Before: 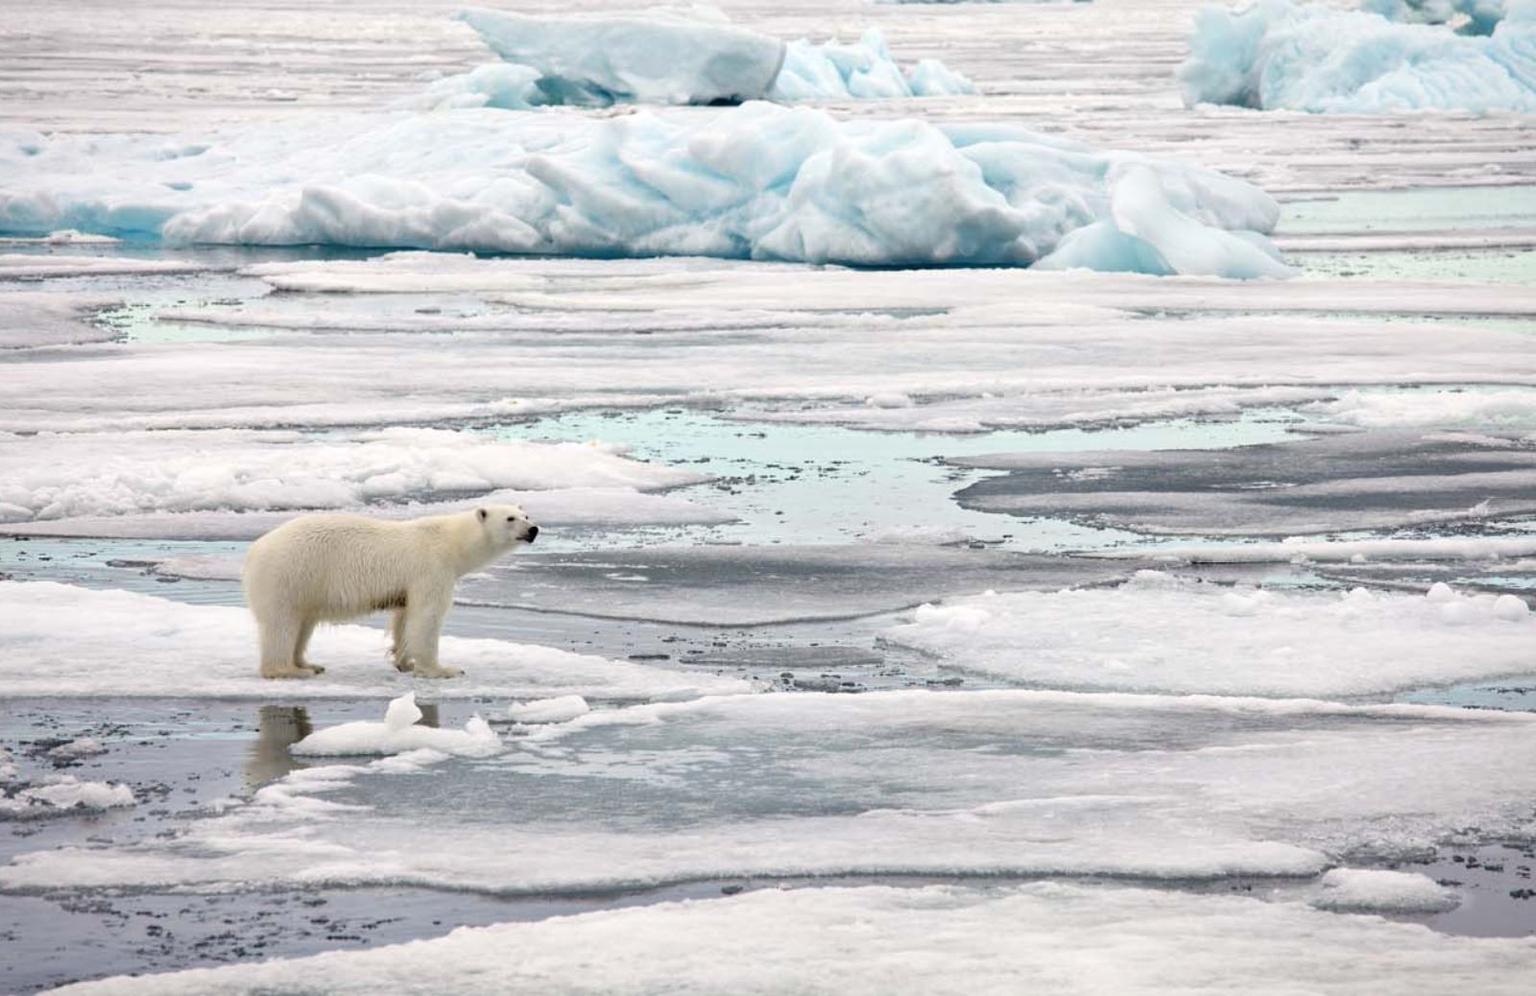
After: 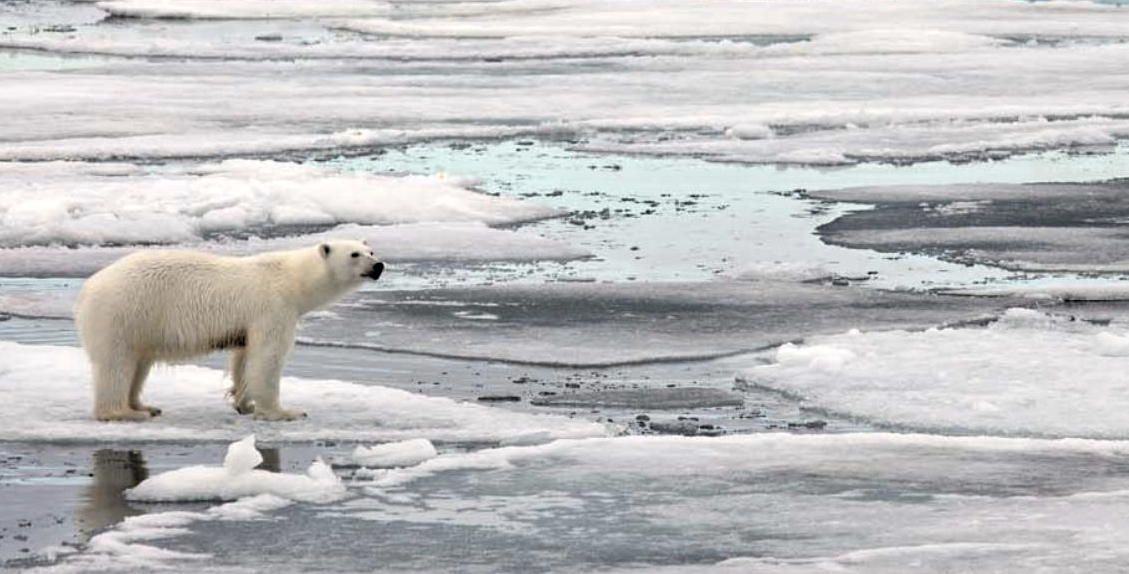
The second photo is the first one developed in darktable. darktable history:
levels: levels [0.116, 0.574, 1]
crop: left 11.123%, top 27.61%, right 18.3%, bottom 17.034%
color zones: curves: ch0 [(0.018, 0.548) (0.197, 0.654) (0.425, 0.447) (0.605, 0.658) (0.732, 0.579)]; ch1 [(0.105, 0.531) (0.224, 0.531) (0.386, 0.39) (0.618, 0.456) (0.732, 0.456) (0.956, 0.421)]; ch2 [(0.039, 0.583) (0.215, 0.465) (0.399, 0.544) (0.465, 0.548) (0.614, 0.447) (0.724, 0.43) (0.882, 0.623) (0.956, 0.632)]
